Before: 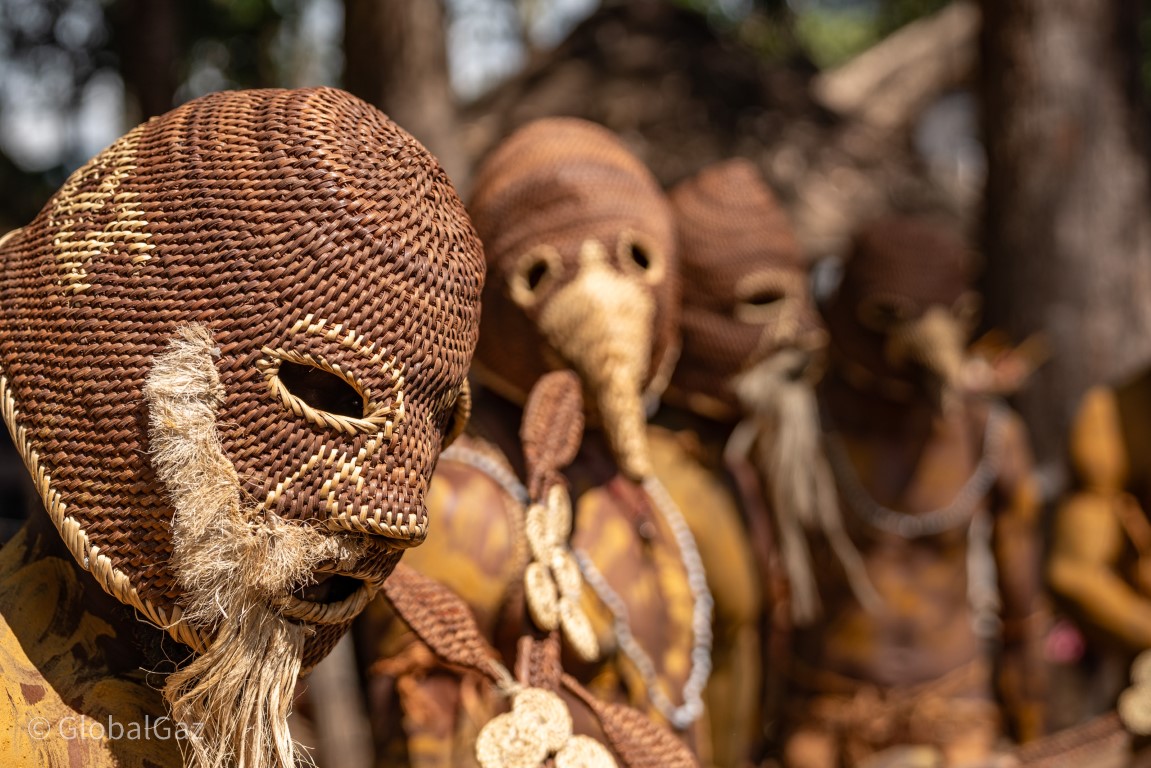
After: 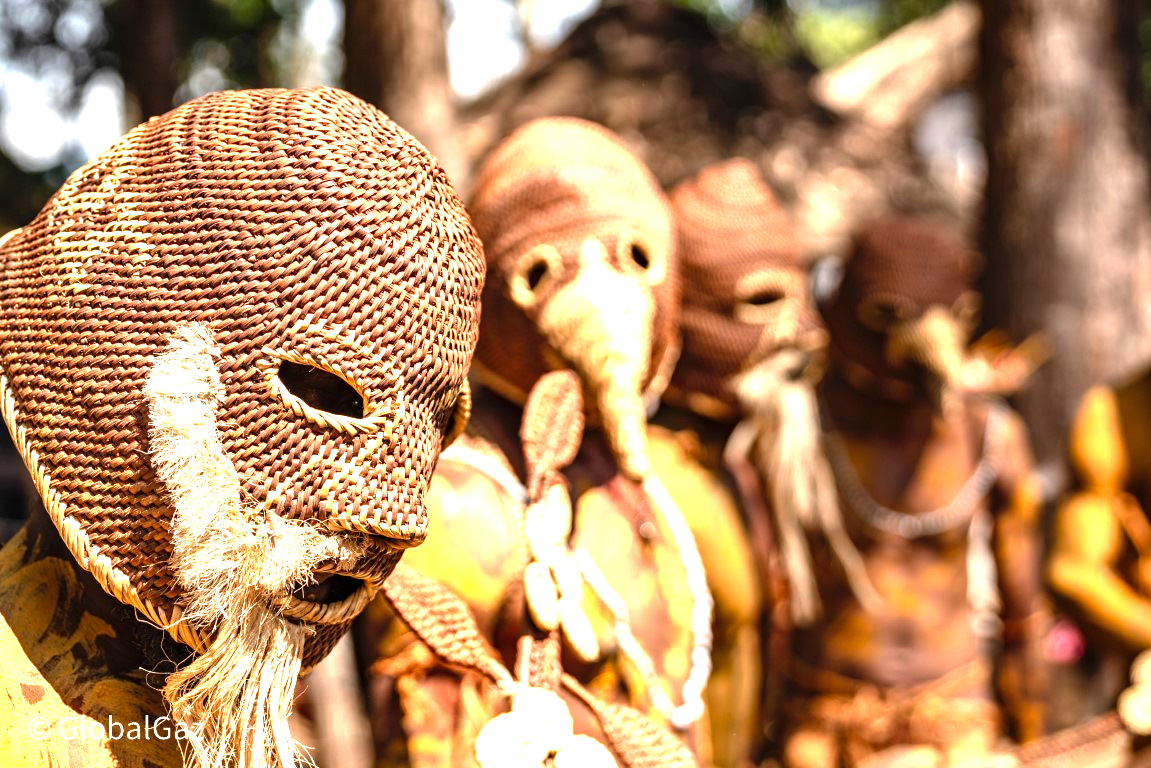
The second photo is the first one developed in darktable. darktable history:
levels: levels [0, 0.281, 0.562]
